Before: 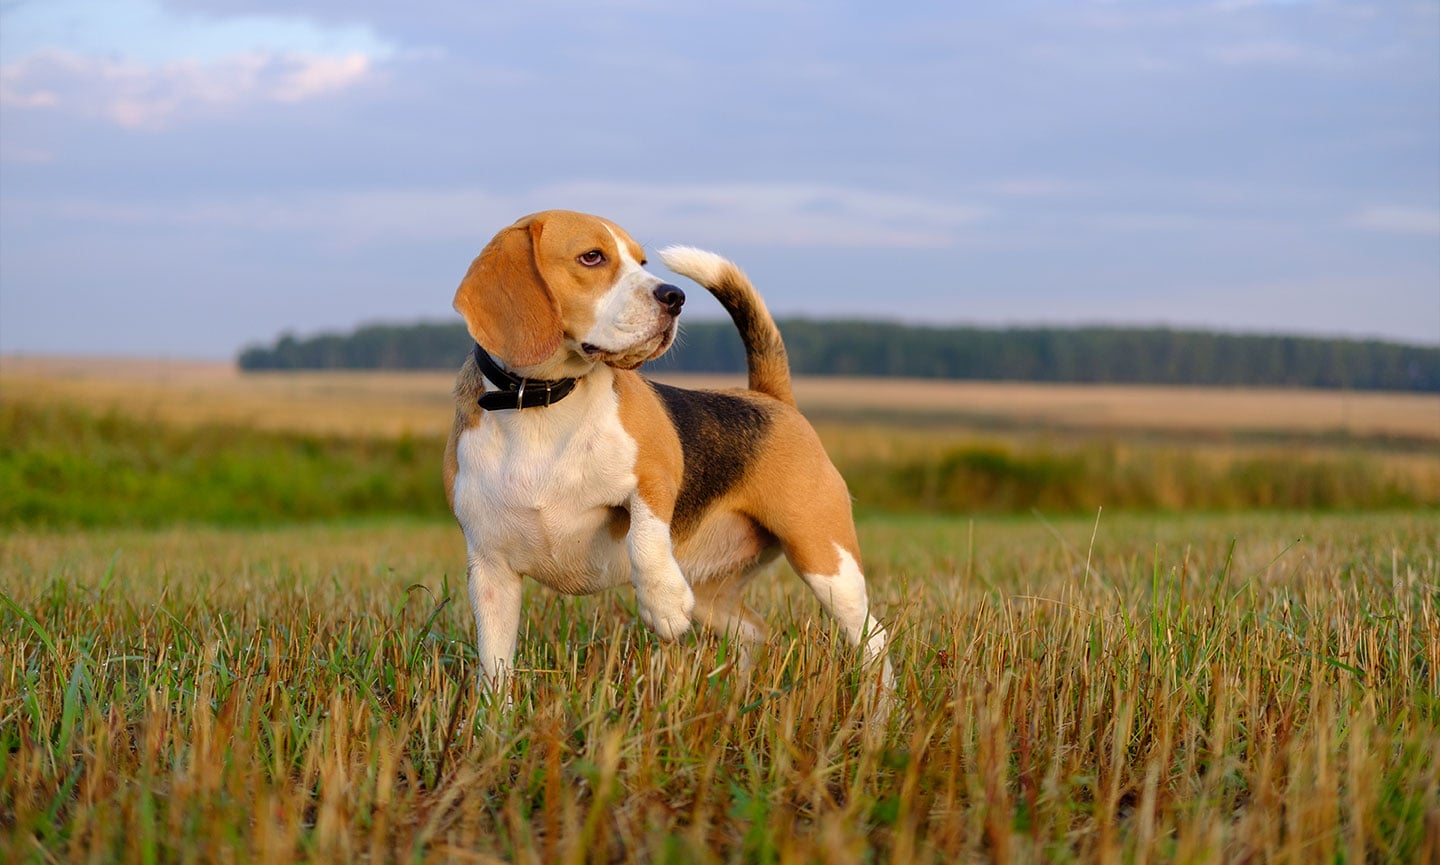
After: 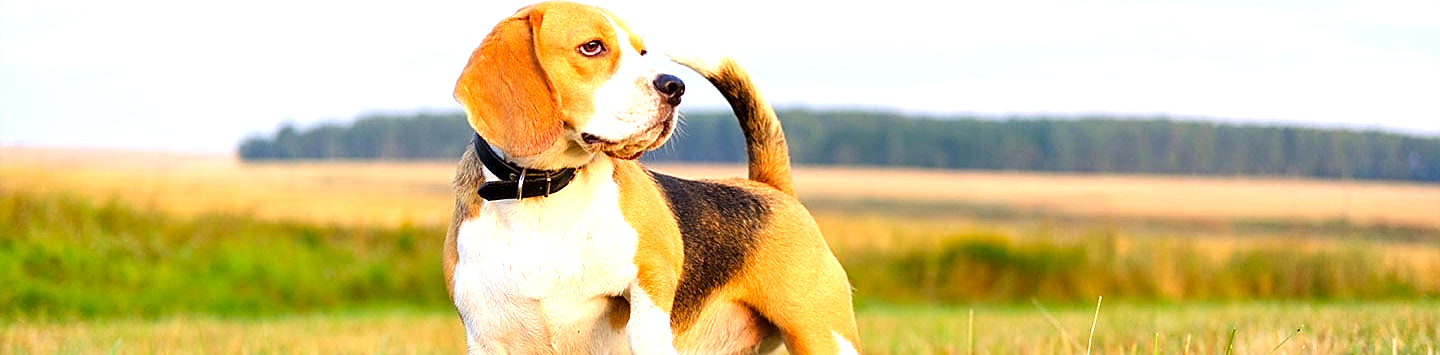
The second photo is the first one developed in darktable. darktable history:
exposure: black level correction 0.001, exposure 1.398 EV, compensate exposure bias true, compensate highlight preservation false
crop and rotate: top 24.384%, bottom 34.534%
contrast brightness saturation: saturation 0.1
sharpen: on, module defaults
